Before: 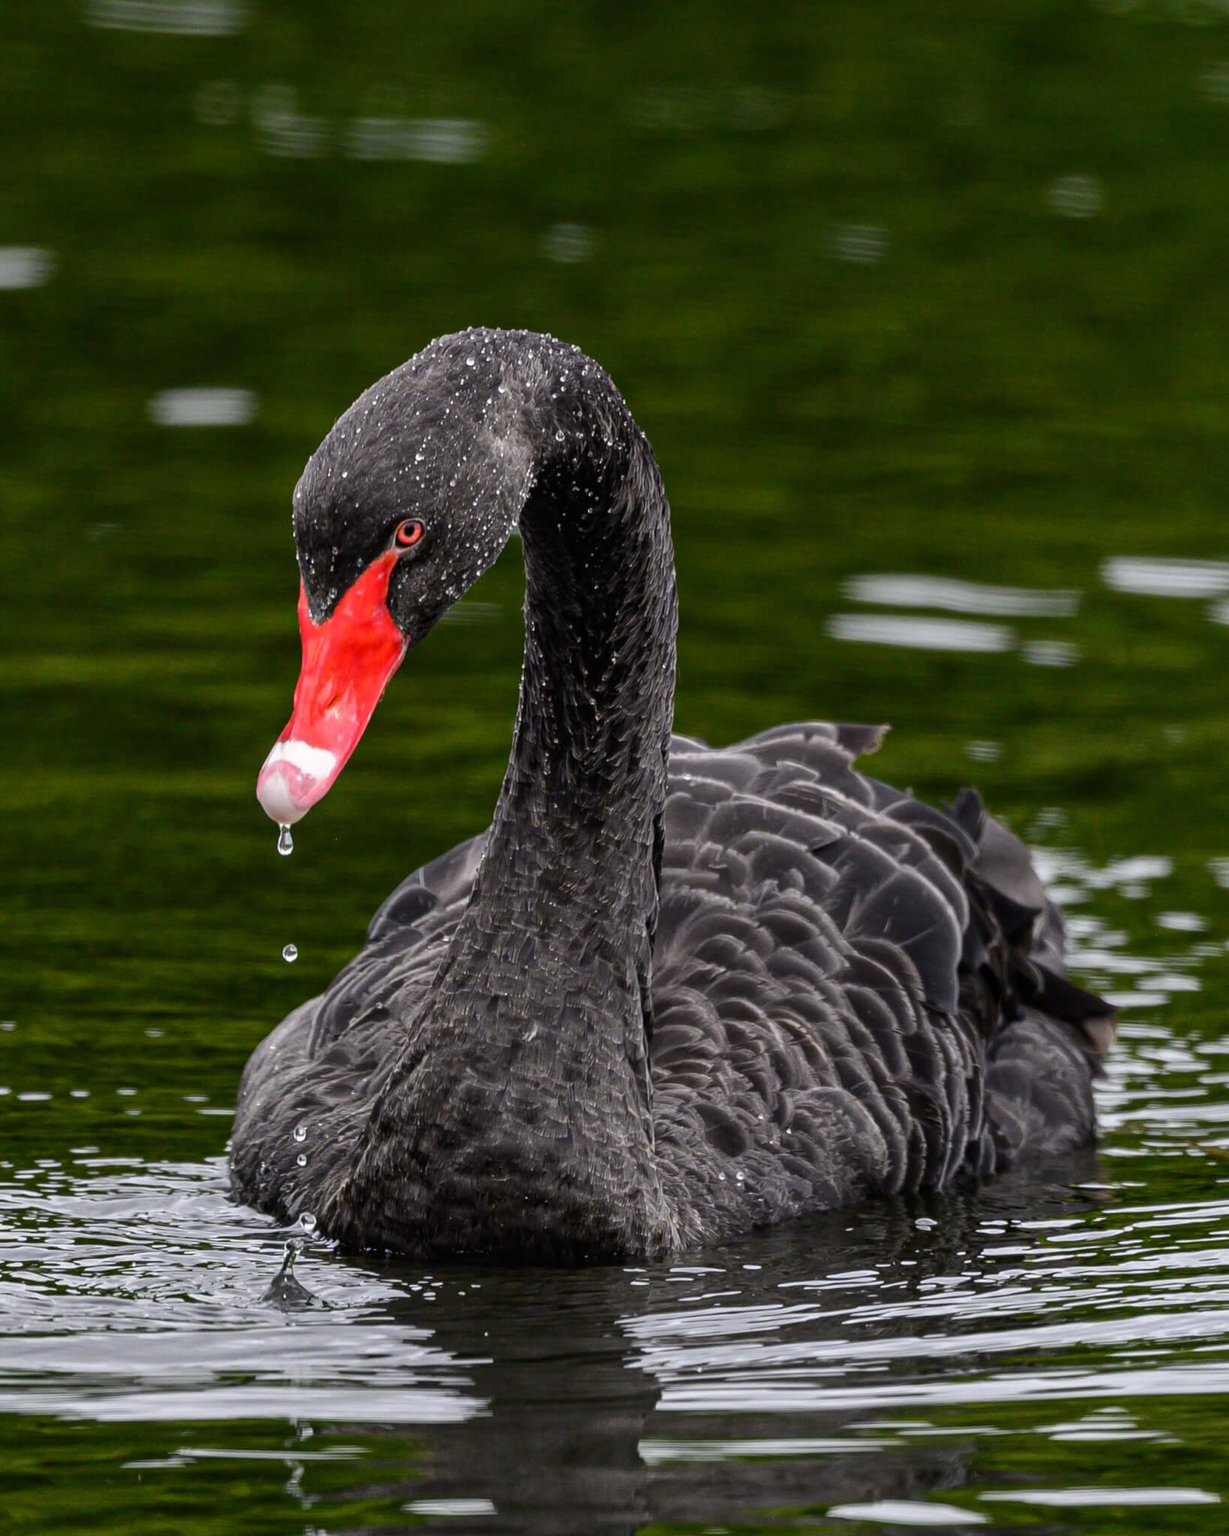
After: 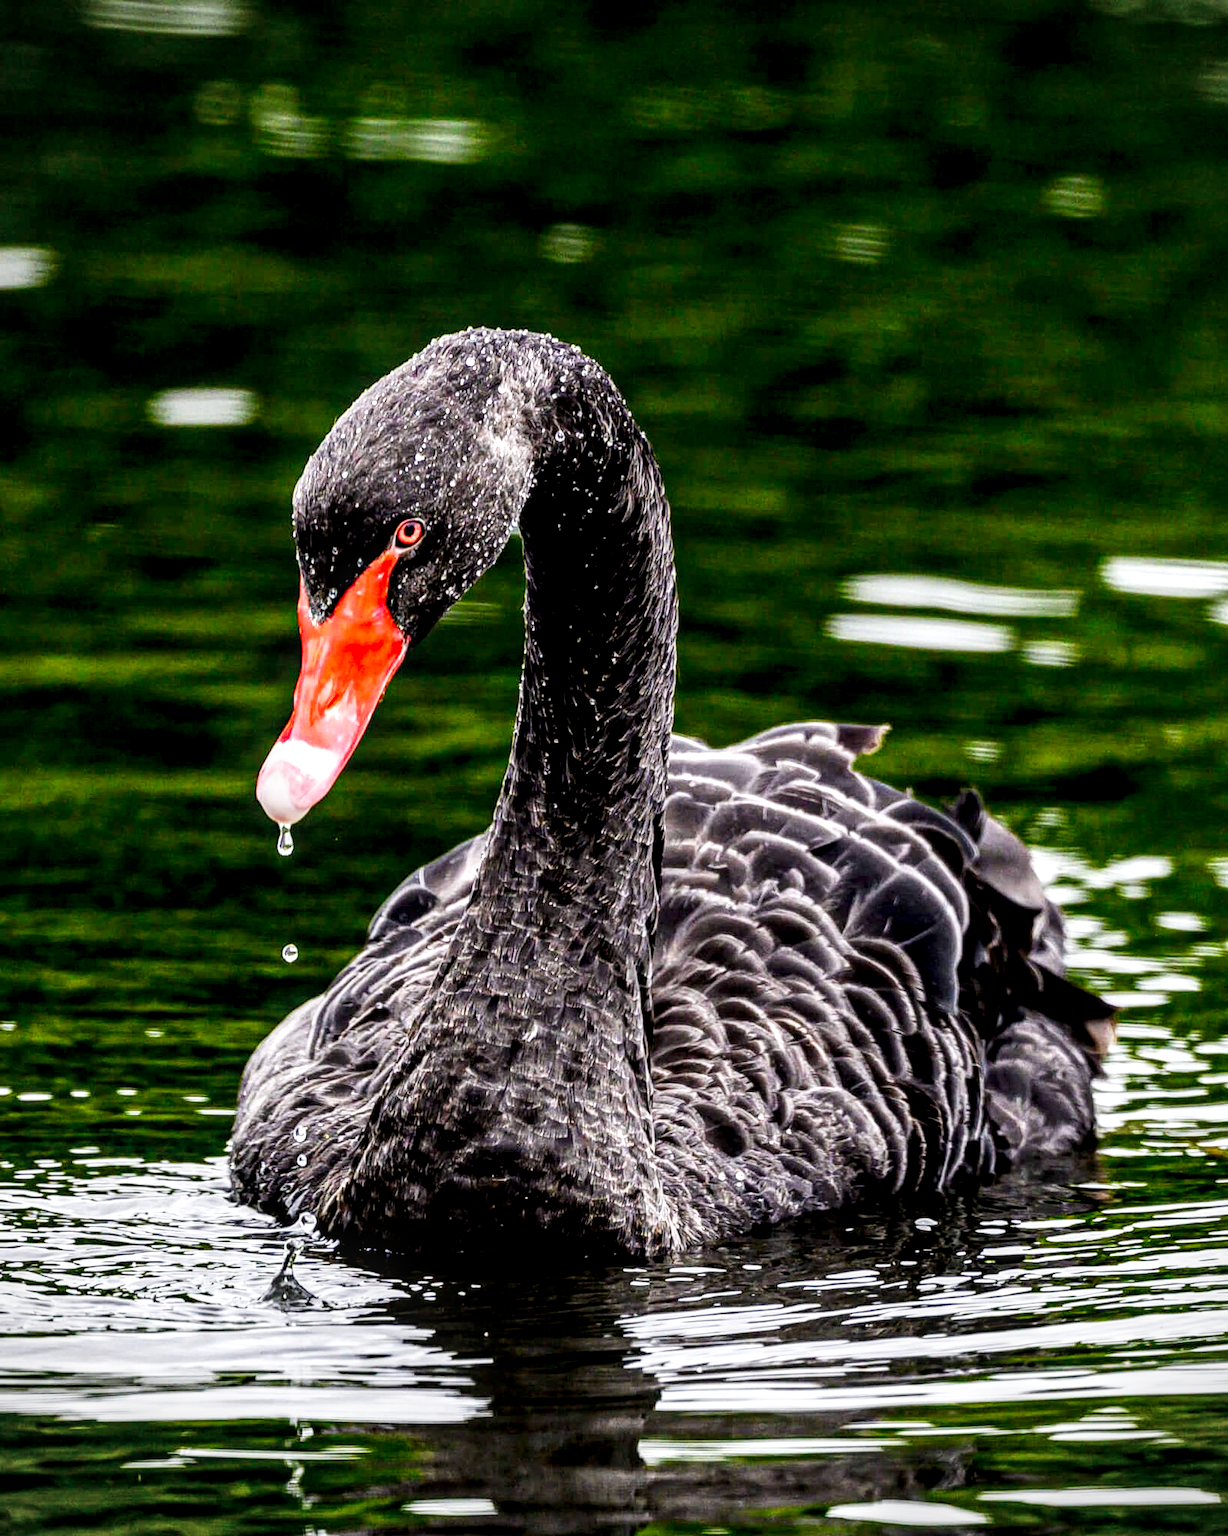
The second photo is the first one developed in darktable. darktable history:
base curve: curves: ch0 [(0, 0) (0.007, 0.004) (0.027, 0.03) (0.046, 0.07) (0.207, 0.54) (0.442, 0.872) (0.673, 0.972) (1, 1)], preserve colors none
vignetting: fall-off start 92.6%, brightness -0.52, saturation -0.51, center (-0.012, 0)
local contrast: detail 150%
exposure: black level correction 0.01, exposure 0.014 EV, compensate highlight preservation false
